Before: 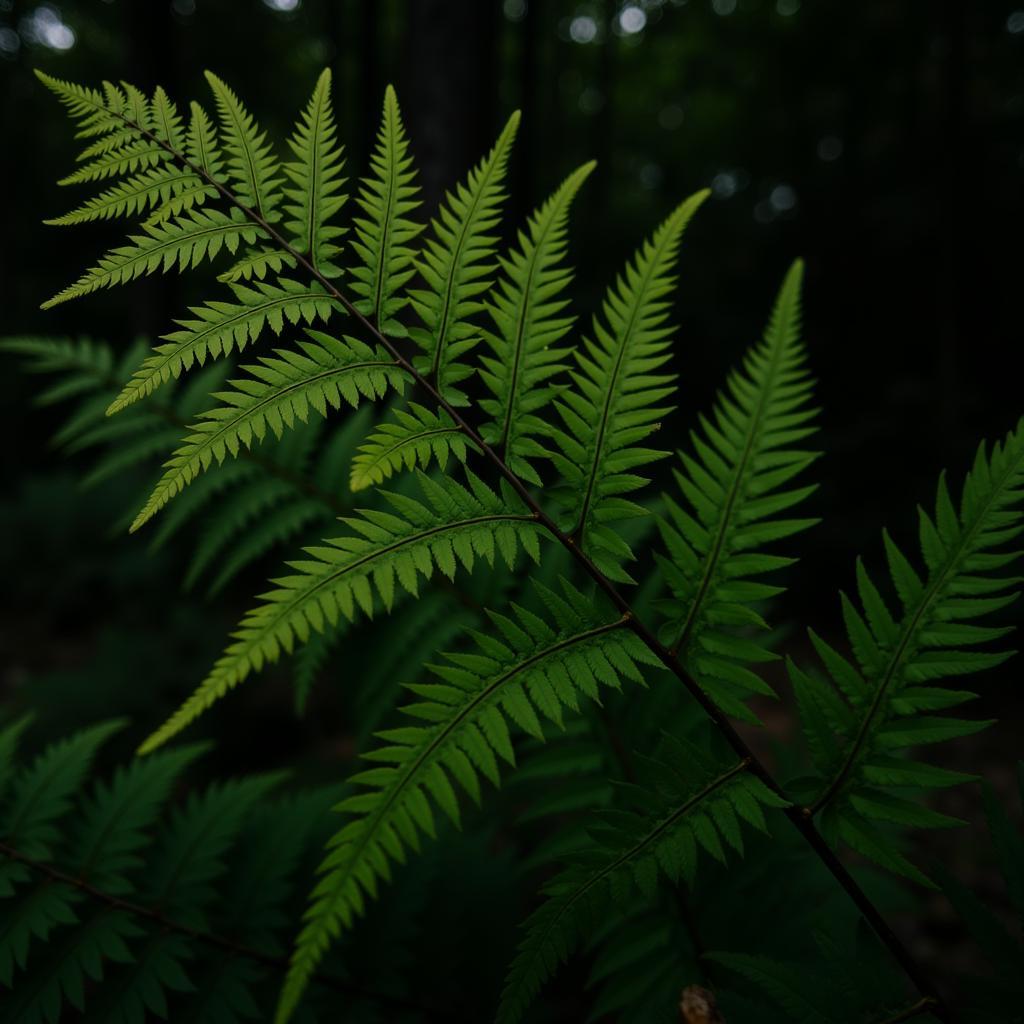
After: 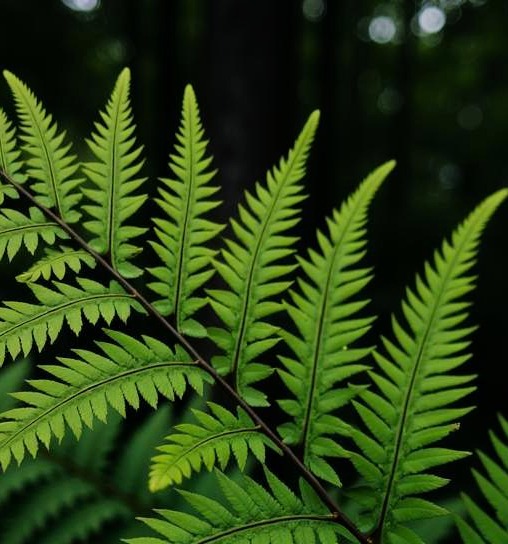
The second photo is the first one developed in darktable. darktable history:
crop: left 19.713%, right 30.594%, bottom 46.841%
exposure: exposure -0.155 EV, compensate highlight preservation false
tone equalizer: -7 EV 0.146 EV, -6 EV 0.562 EV, -5 EV 1.14 EV, -4 EV 1.31 EV, -3 EV 1.17 EV, -2 EV 0.6 EV, -1 EV 0.163 EV
